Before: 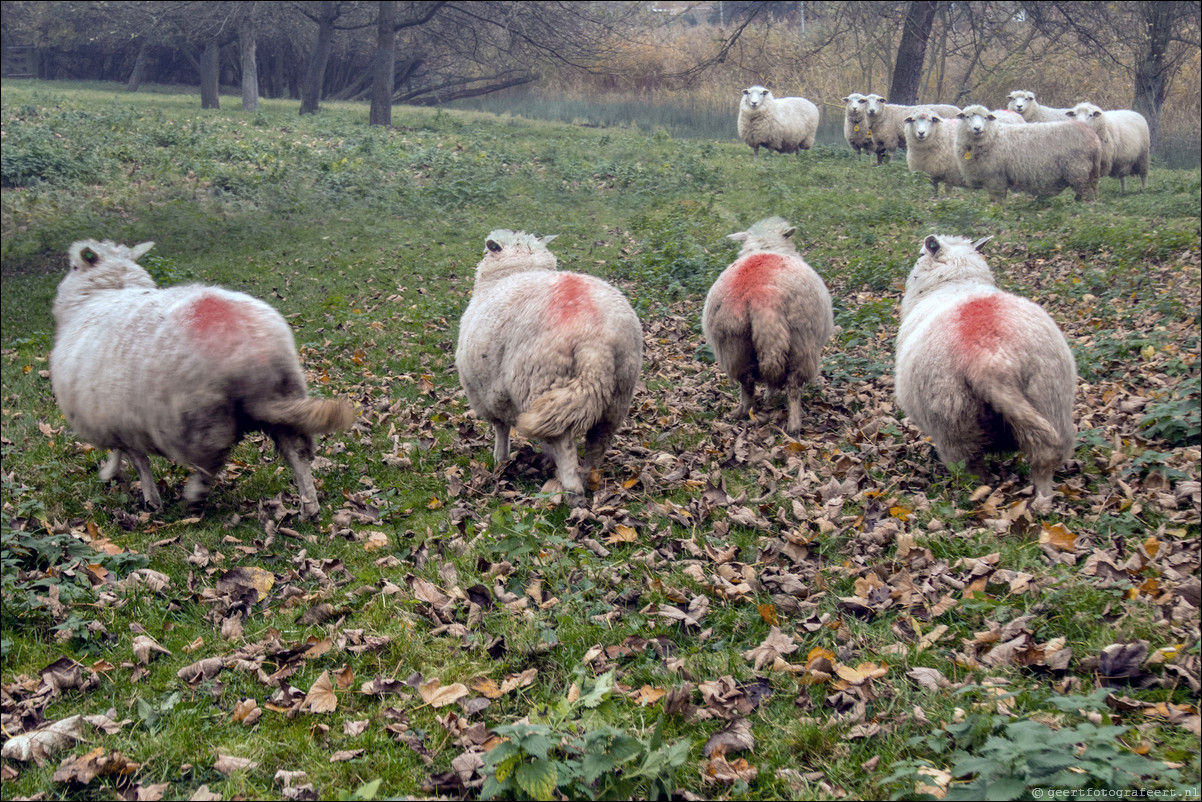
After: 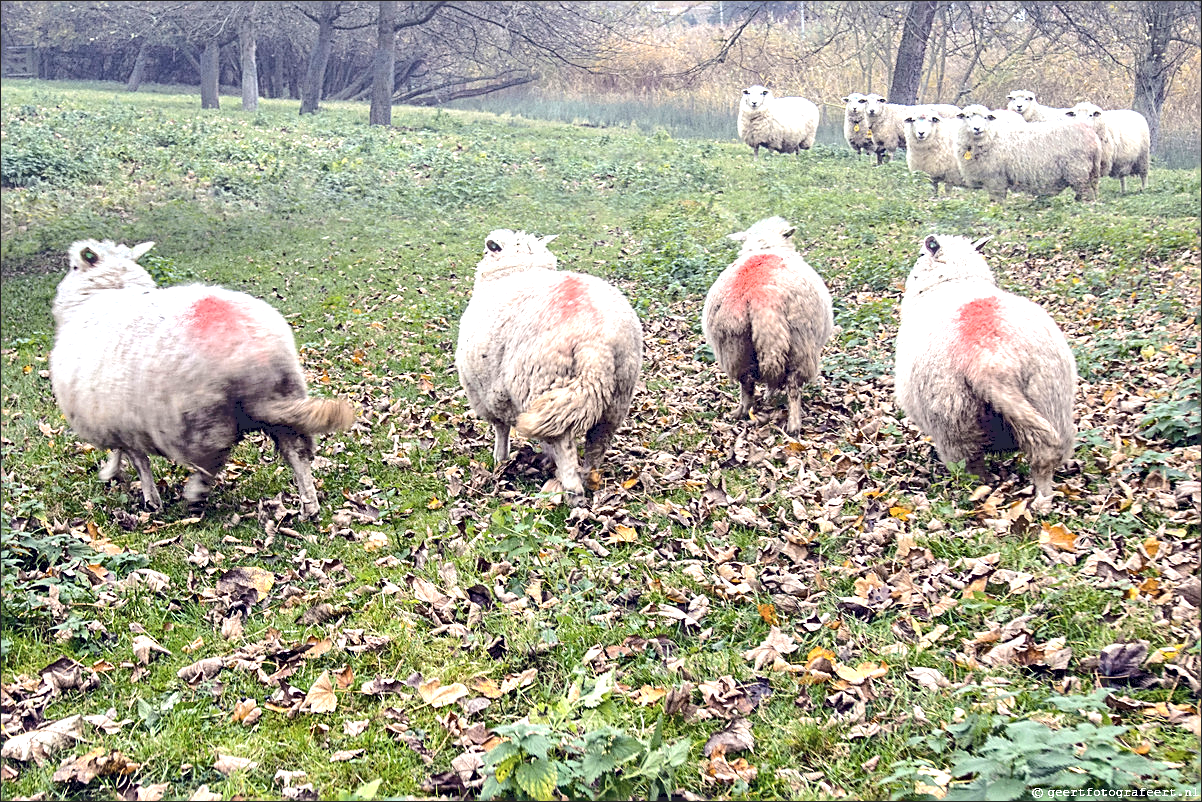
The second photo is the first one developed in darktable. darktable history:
exposure: black level correction 0, exposure 1.1 EV, compensate highlight preservation false
tone curve: curves: ch0 [(0, 0) (0.003, 0.139) (0.011, 0.14) (0.025, 0.138) (0.044, 0.14) (0.069, 0.149) (0.1, 0.161) (0.136, 0.179) (0.177, 0.203) (0.224, 0.245) (0.277, 0.302) (0.335, 0.382) (0.399, 0.461) (0.468, 0.546) (0.543, 0.614) (0.623, 0.687) (0.709, 0.758) (0.801, 0.84) (0.898, 0.912) (1, 1)], color space Lab, independent channels, preserve colors none
sharpen: amount 0.911
